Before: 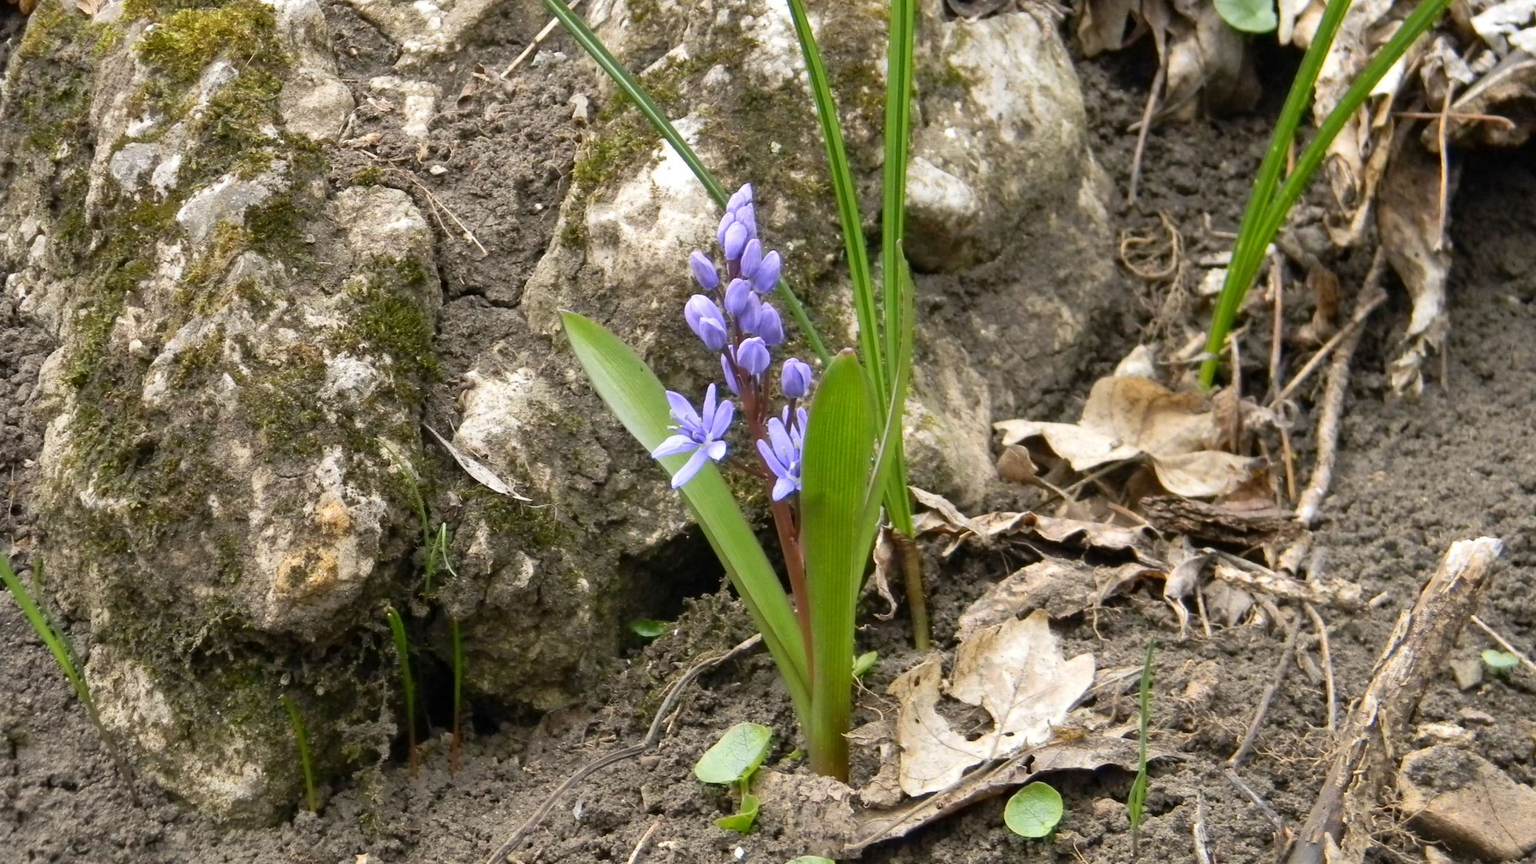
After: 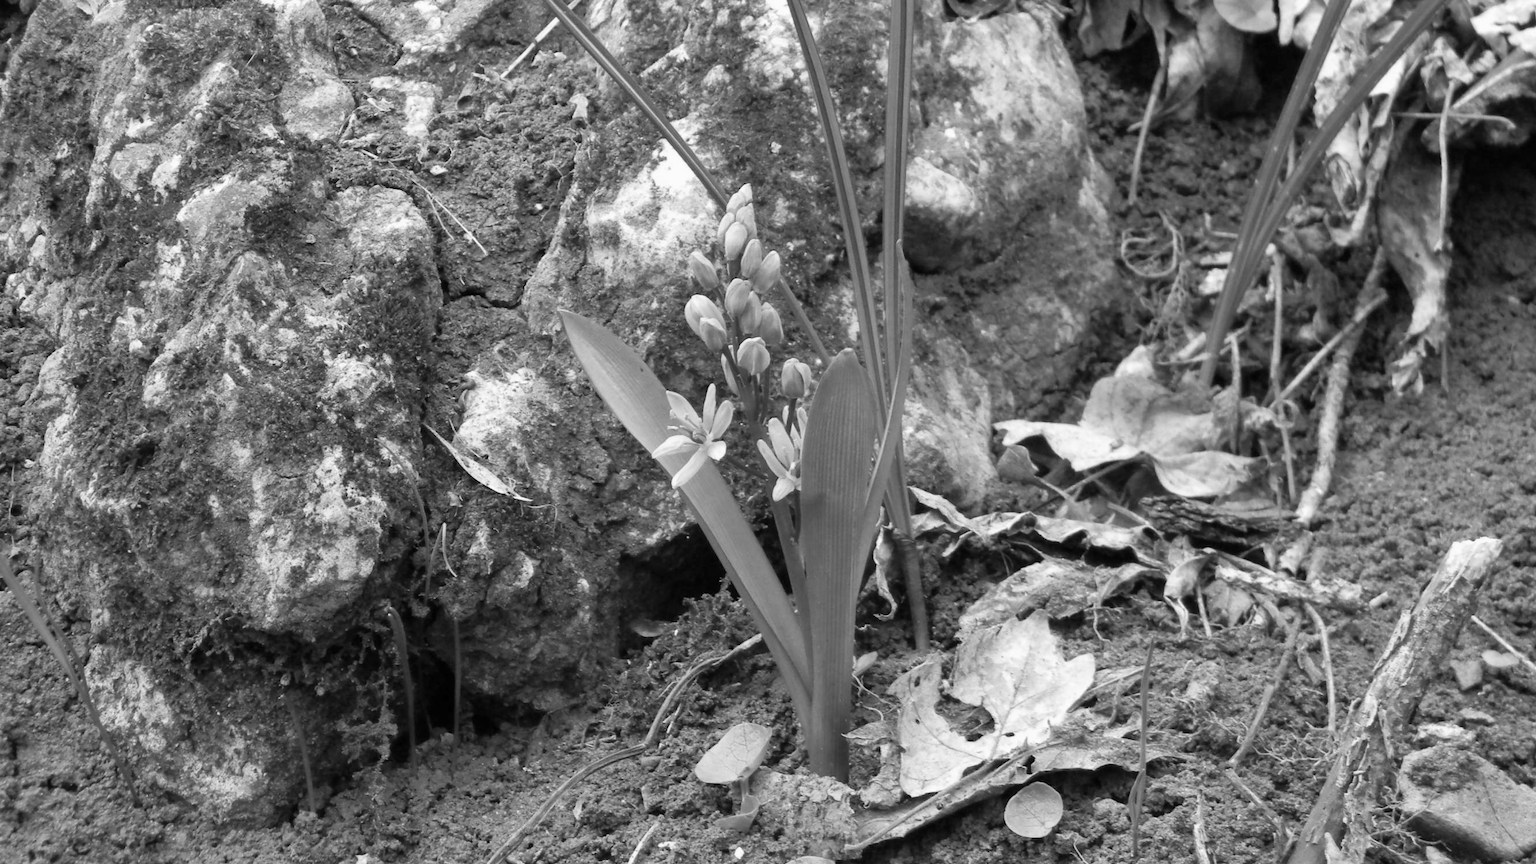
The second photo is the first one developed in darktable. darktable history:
color calibration: output gray [0.714, 0.278, 0, 0], illuminant same as pipeline (D50), adaptation XYZ, x 0.346, y 0.357, temperature 5021.8 K
